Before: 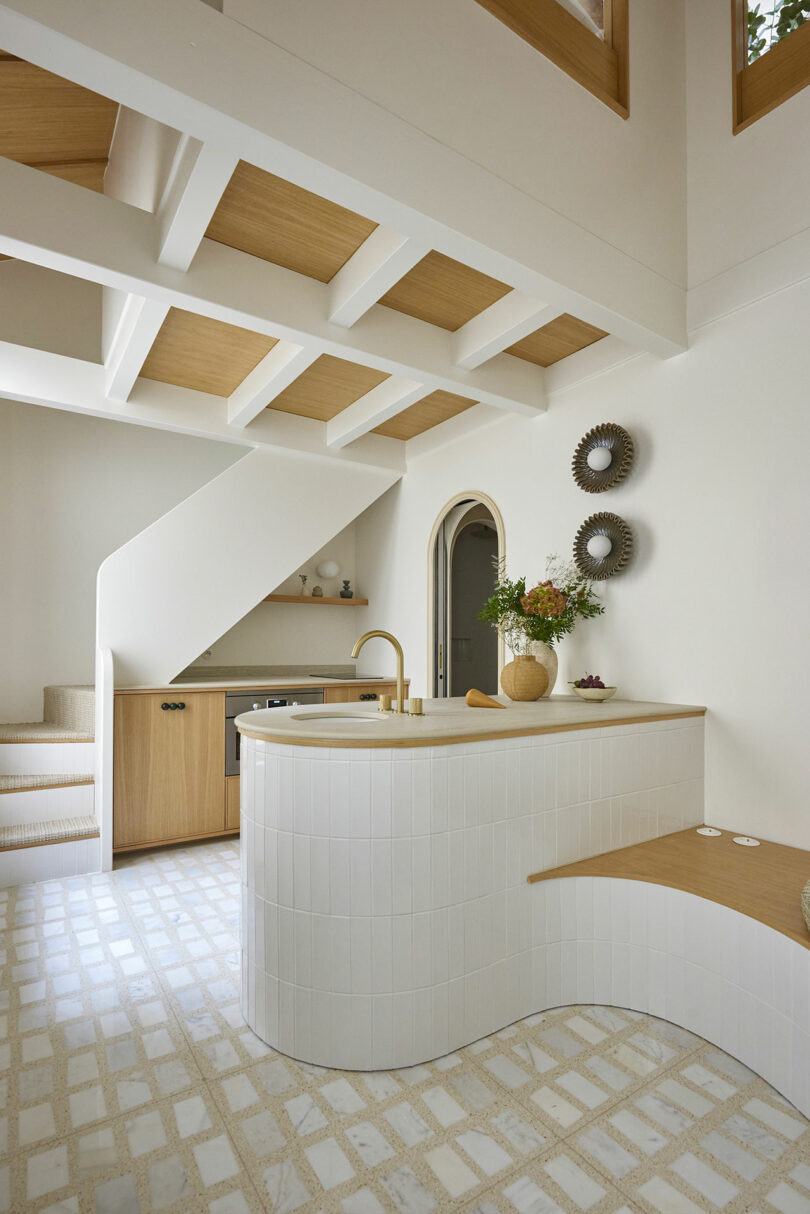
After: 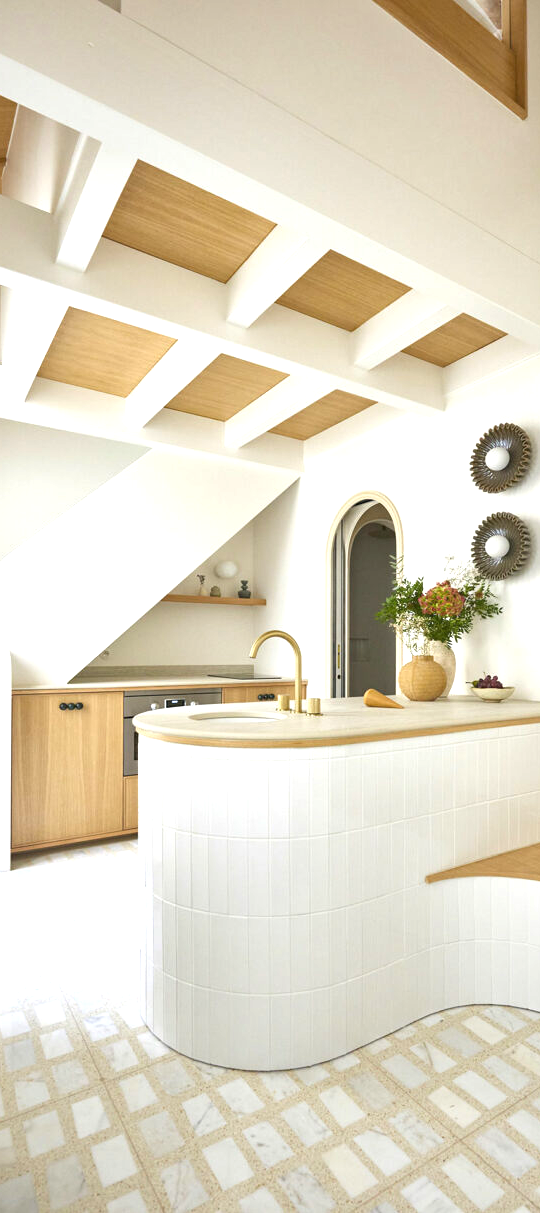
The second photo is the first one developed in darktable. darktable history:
crop and rotate: left 12.61%, right 20.701%
exposure: black level correction 0, exposure 0.952 EV, compensate highlight preservation false
